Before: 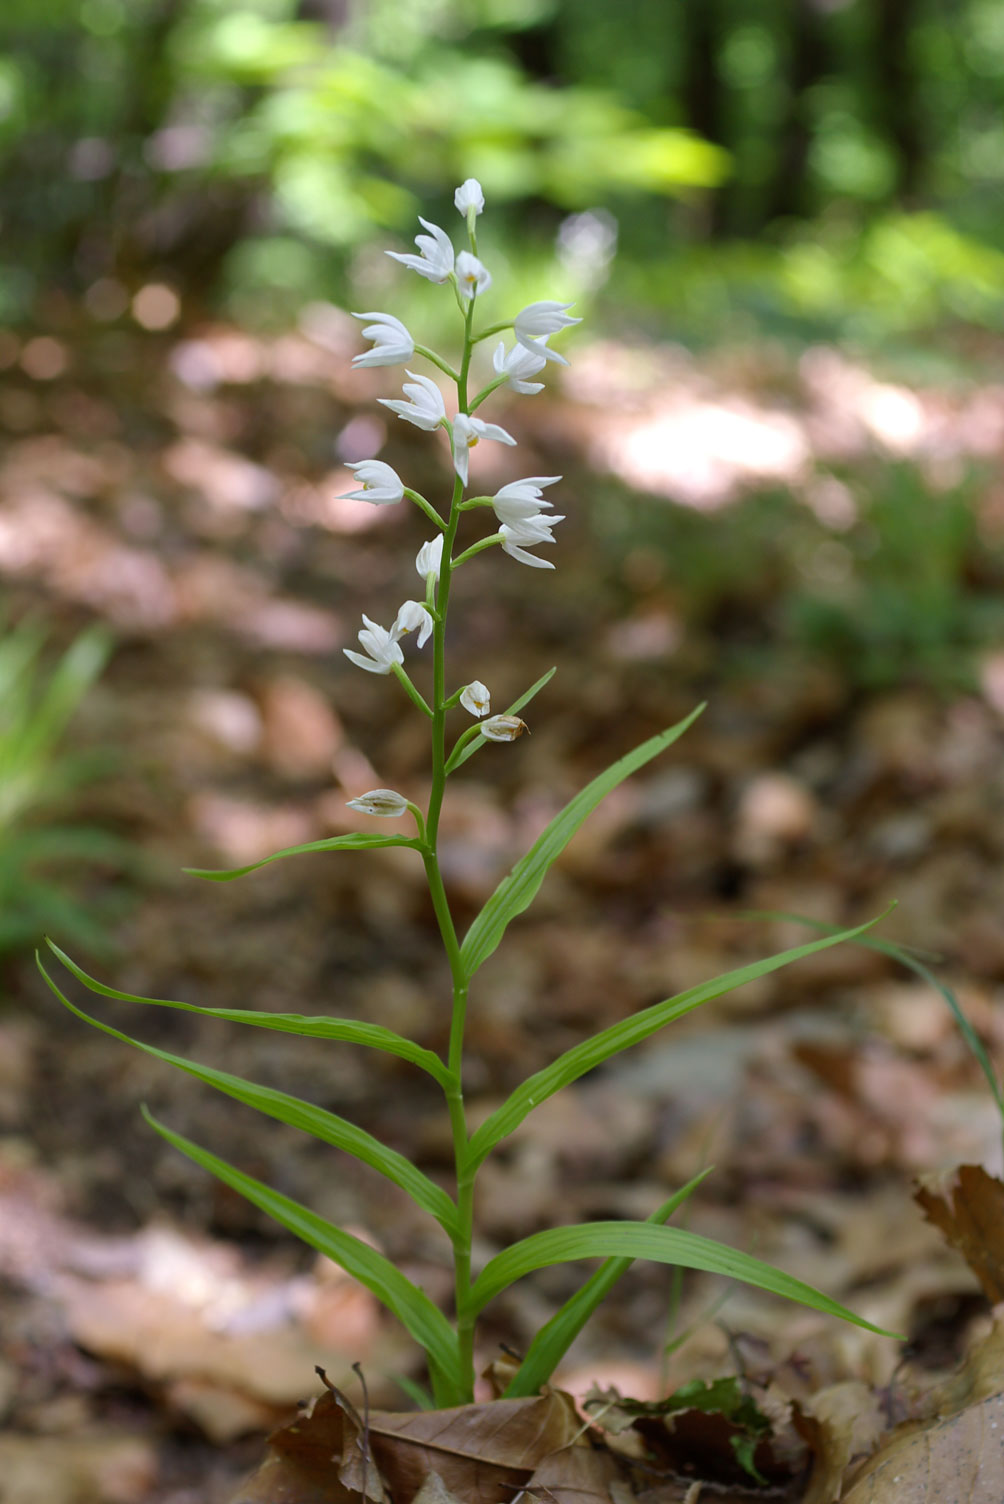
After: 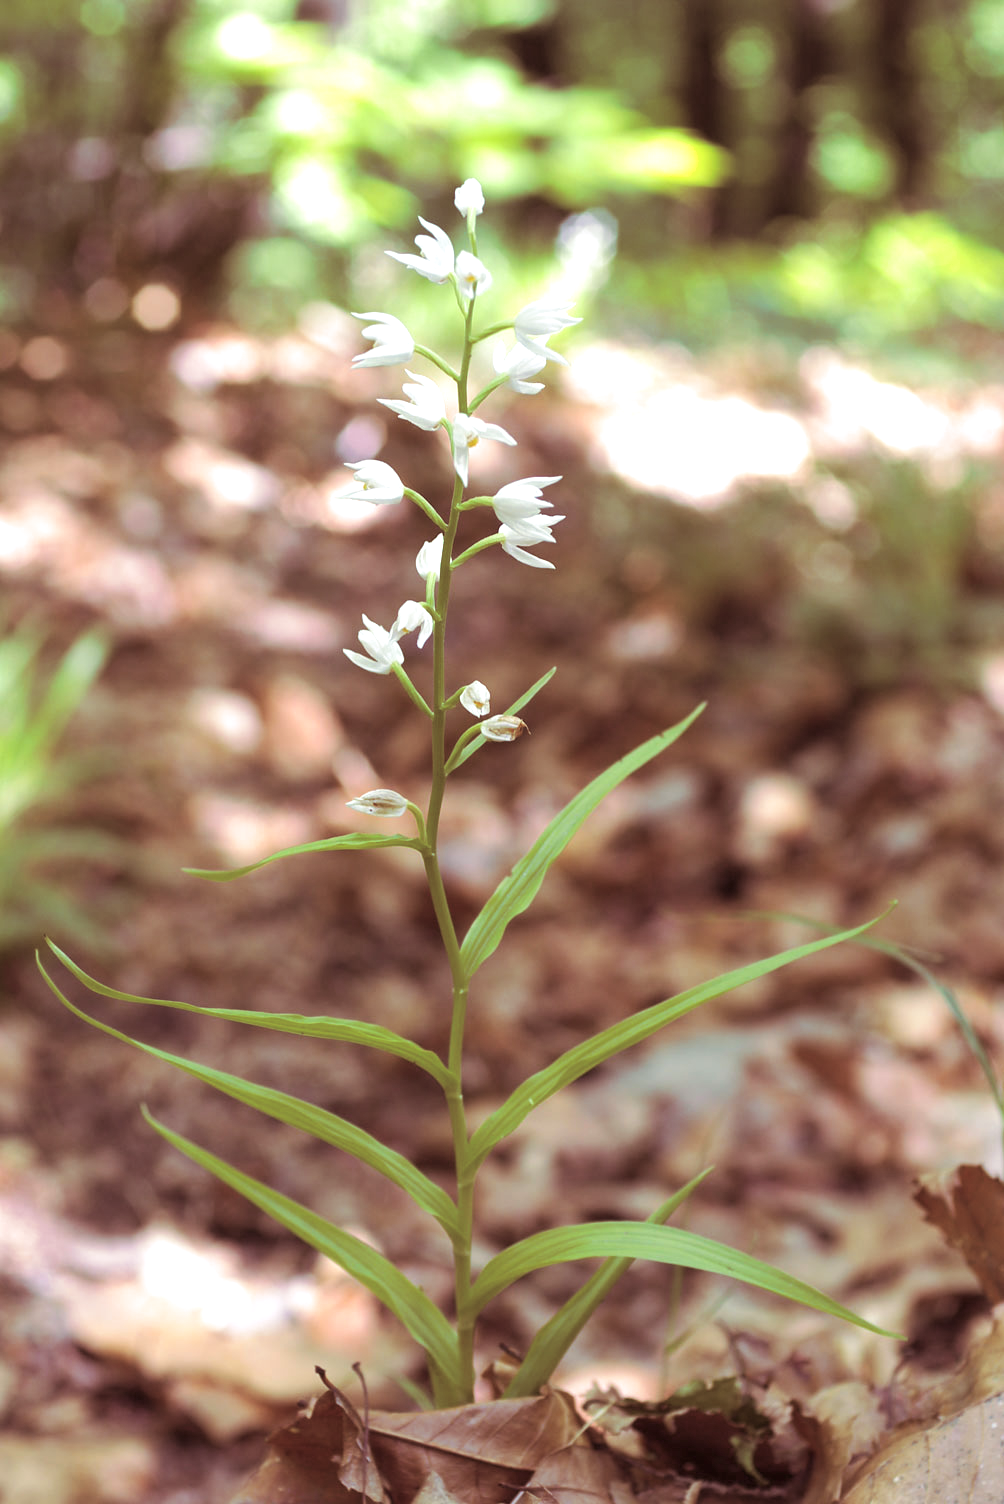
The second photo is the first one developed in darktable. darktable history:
color balance: contrast -15%
split-toning: on, module defaults
exposure: black level correction 0, exposure 1.2 EV, compensate highlight preservation false
